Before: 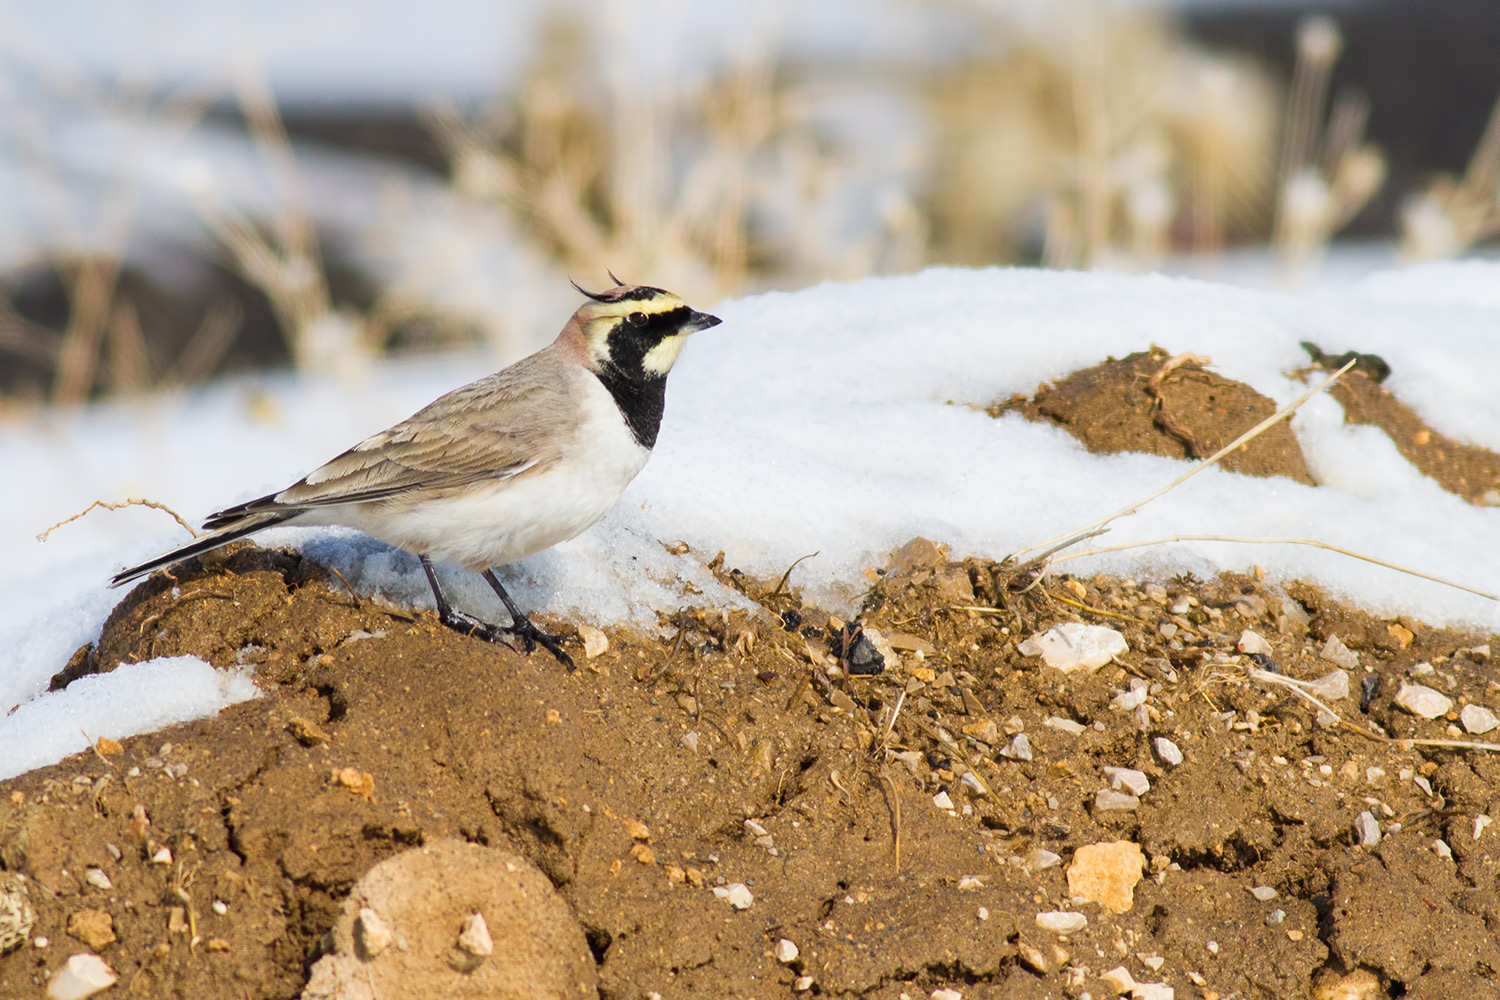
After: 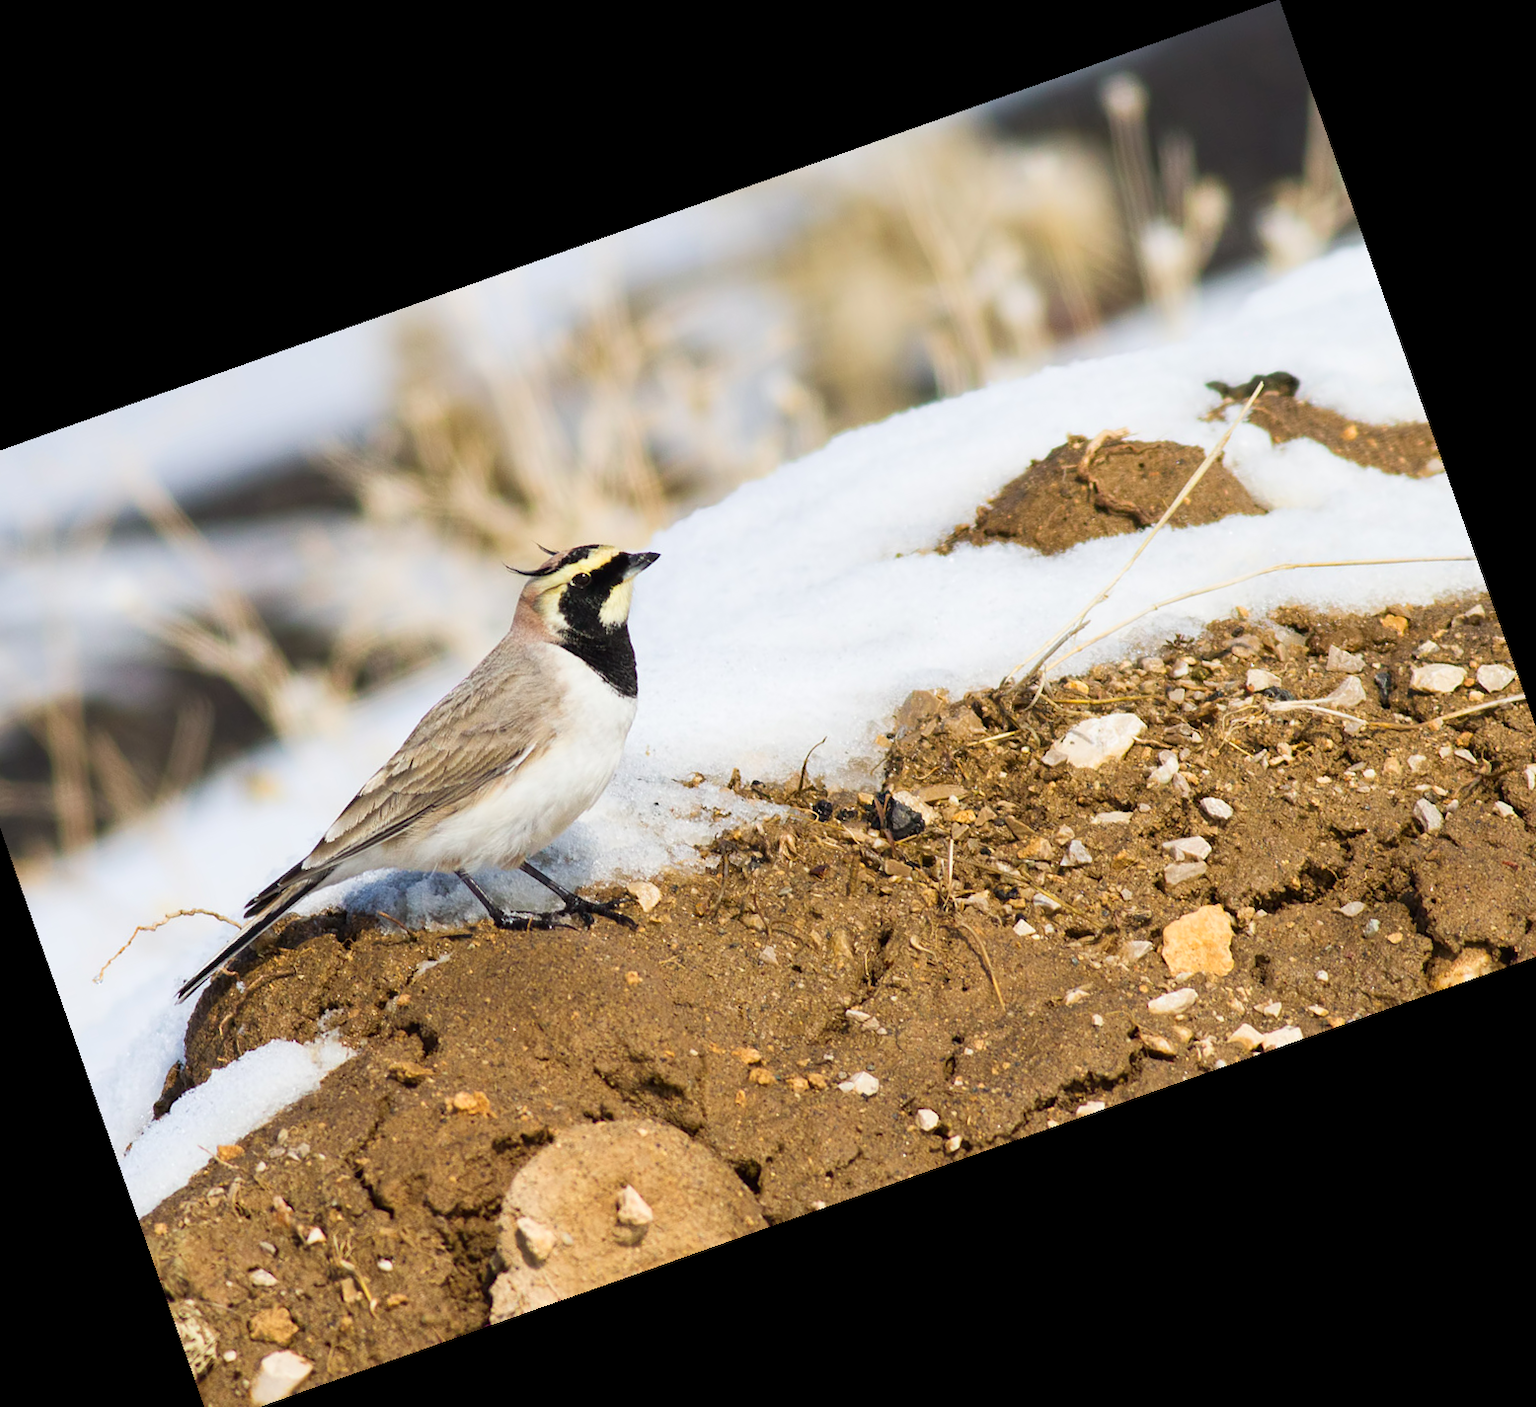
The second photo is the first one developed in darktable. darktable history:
tone curve: curves: ch0 [(0, 0) (0.003, 0.01) (0.011, 0.015) (0.025, 0.023) (0.044, 0.037) (0.069, 0.055) (0.1, 0.08) (0.136, 0.114) (0.177, 0.155) (0.224, 0.201) (0.277, 0.254) (0.335, 0.319) (0.399, 0.387) (0.468, 0.459) (0.543, 0.544) (0.623, 0.634) (0.709, 0.731) (0.801, 0.827) (0.898, 0.921) (1, 1)], color space Lab, independent channels, preserve colors none
crop and rotate: angle 19.43°, left 6.812%, right 4.125%, bottom 1.087%
